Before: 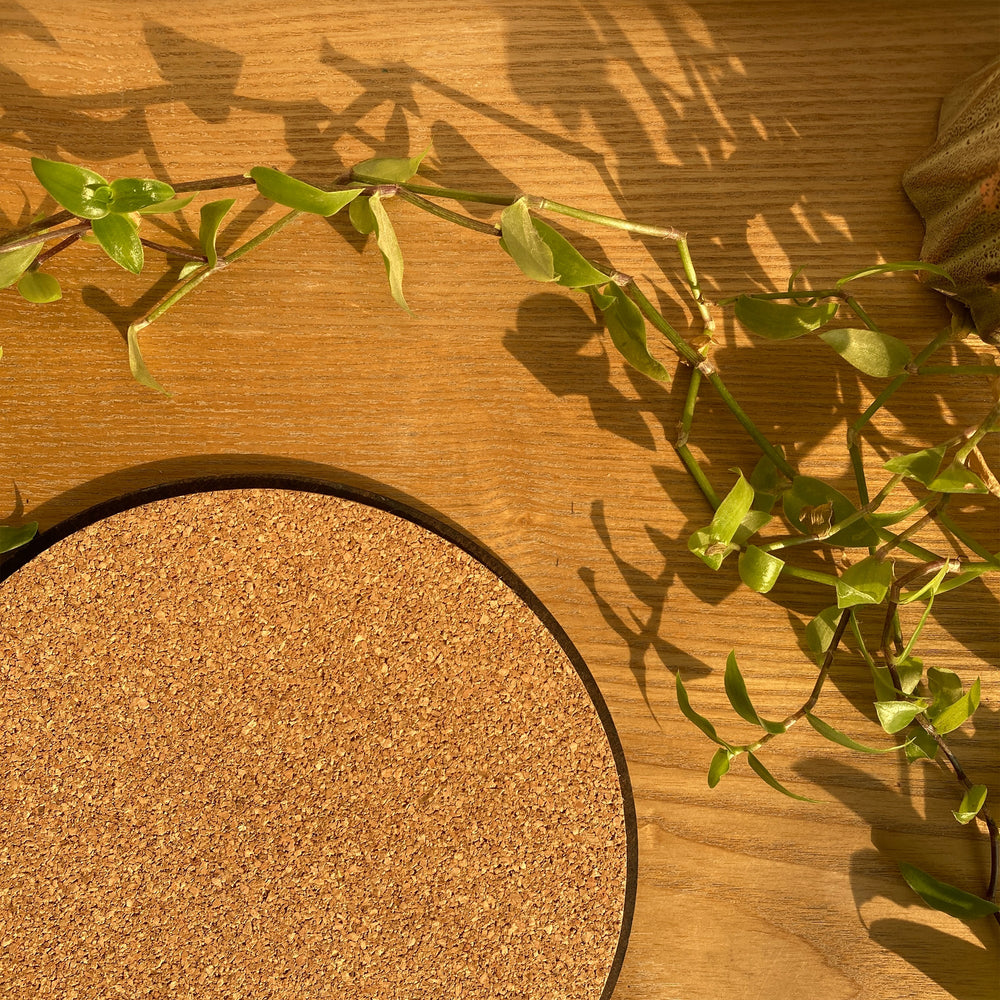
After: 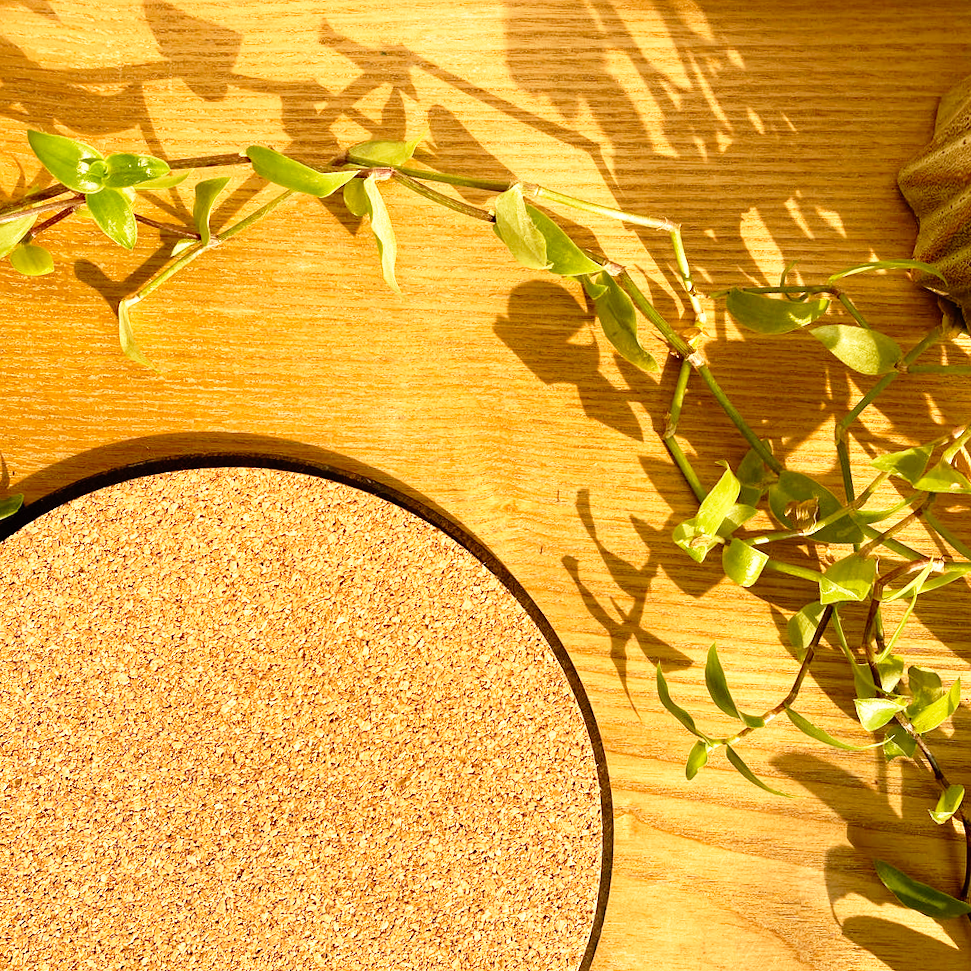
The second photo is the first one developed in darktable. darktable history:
base curve: curves: ch0 [(0, 0) (0.012, 0.01) (0.073, 0.168) (0.31, 0.711) (0.645, 0.957) (1, 1)], preserve colors none
haze removal: compatibility mode true, adaptive false
crop and rotate: angle -1.69°
